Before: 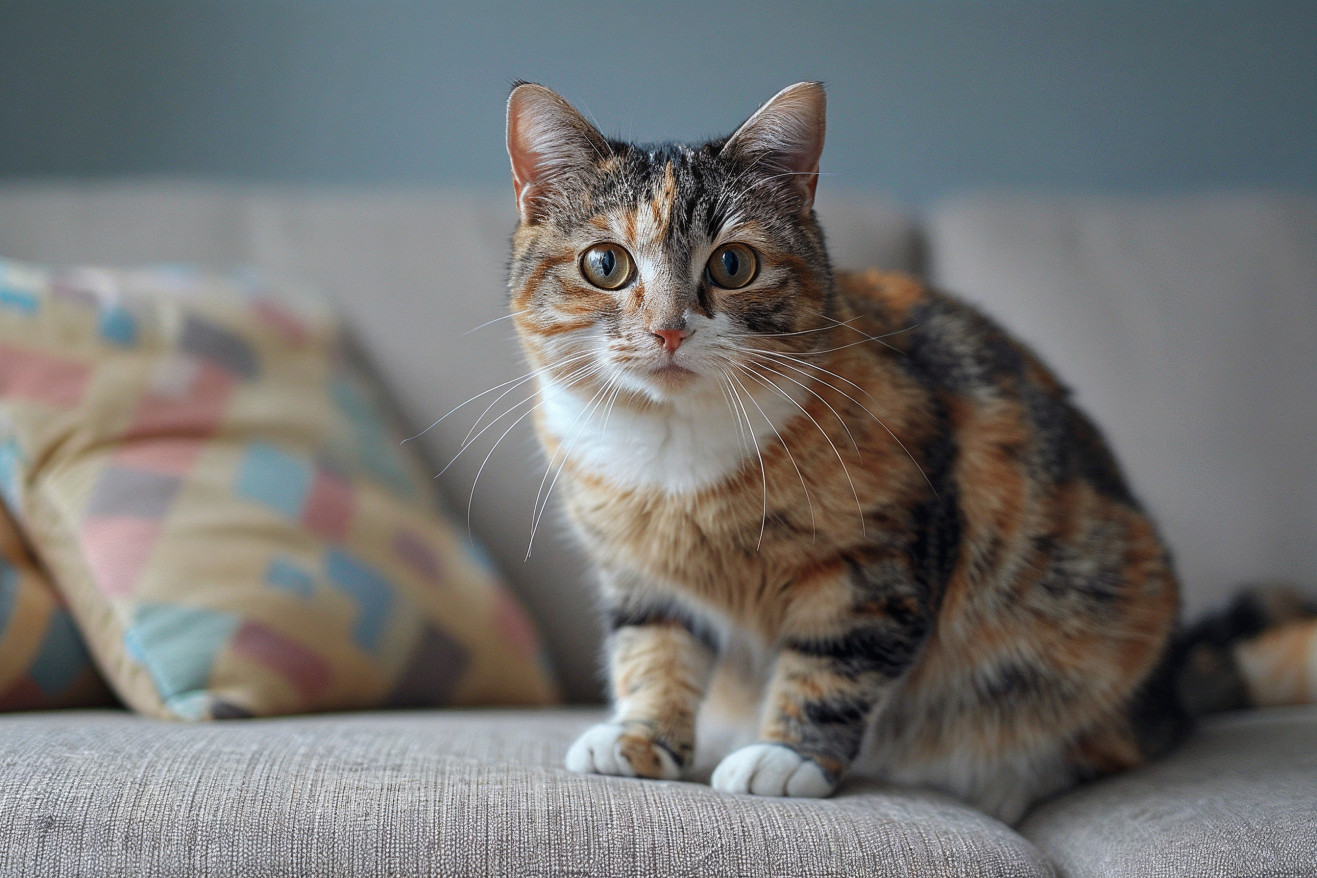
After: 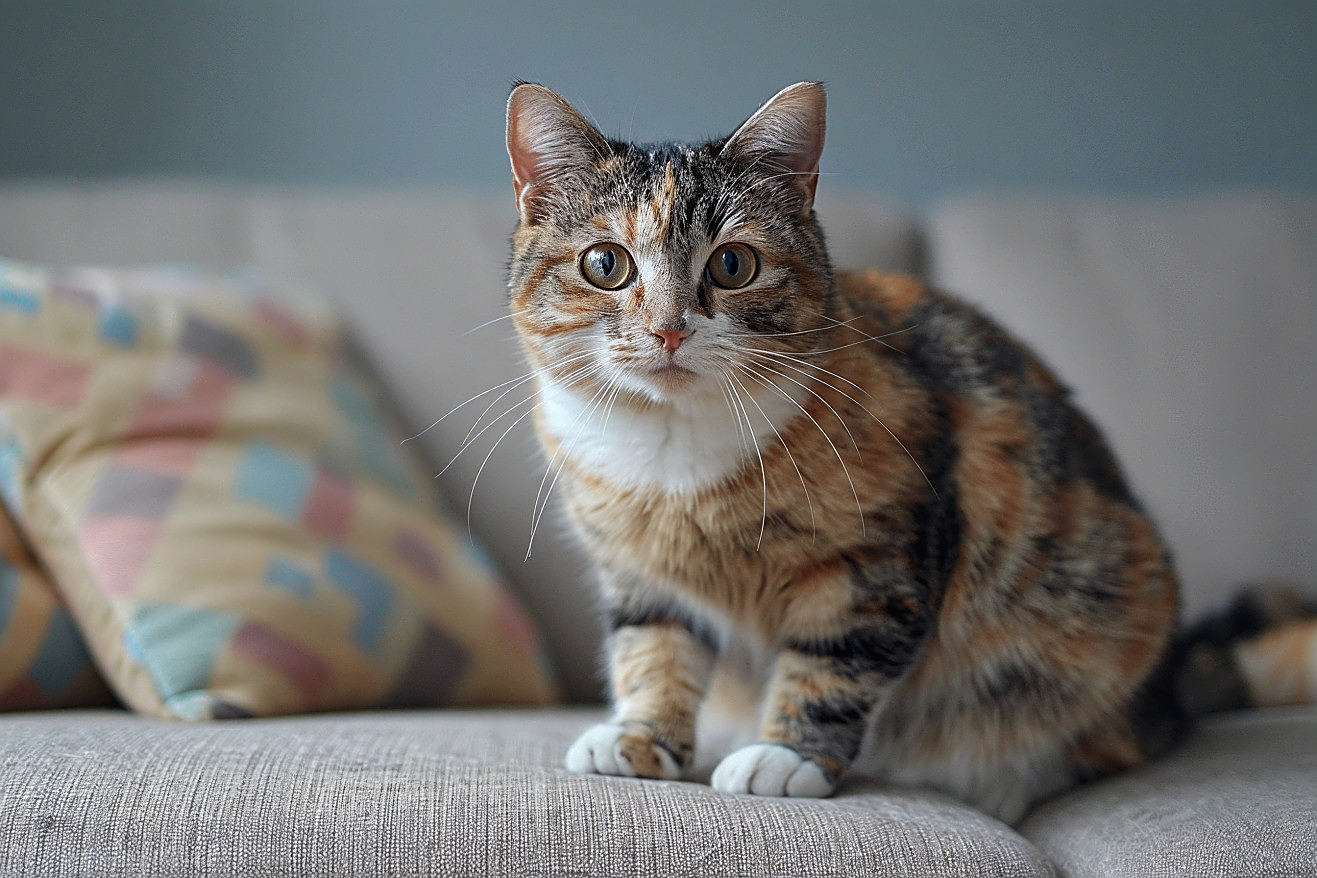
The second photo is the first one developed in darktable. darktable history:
color correction: highlights b* 0.04, saturation 0.982
contrast brightness saturation: saturation -0.065
sharpen: on, module defaults
